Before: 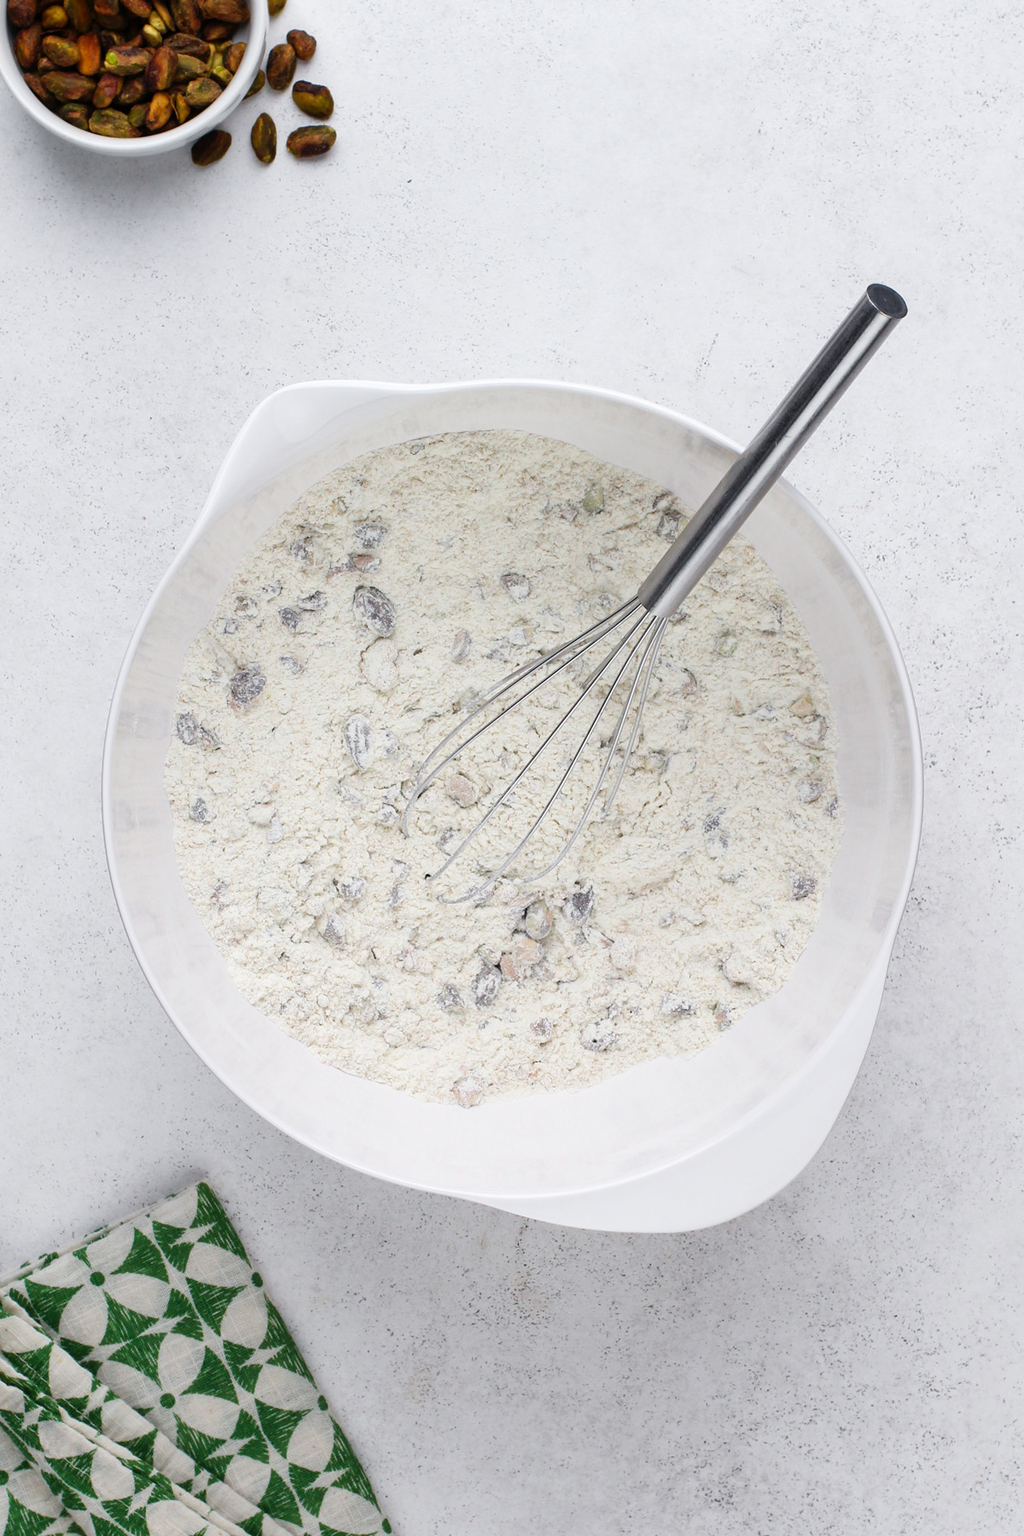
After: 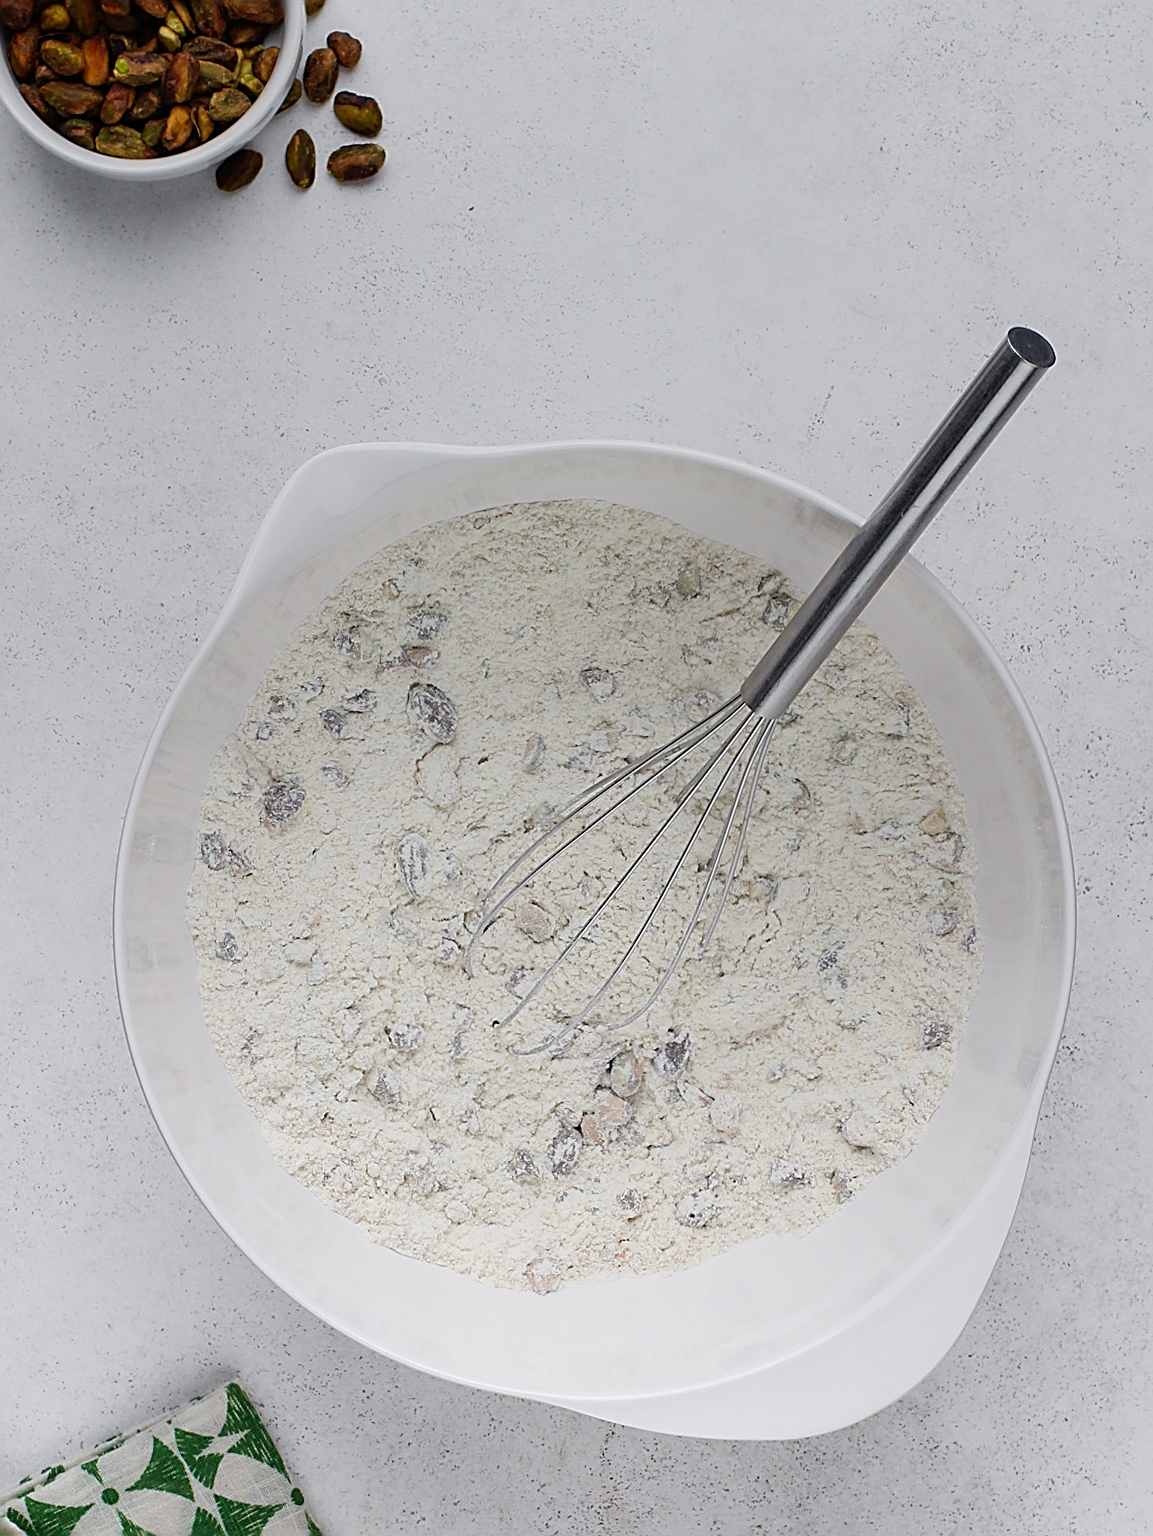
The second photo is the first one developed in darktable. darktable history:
crop and rotate: angle 0.2°, left 0.275%, right 3.127%, bottom 14.18%
graduated density: rotation 5.63°, offset 76.9
sharpen: amount 1
